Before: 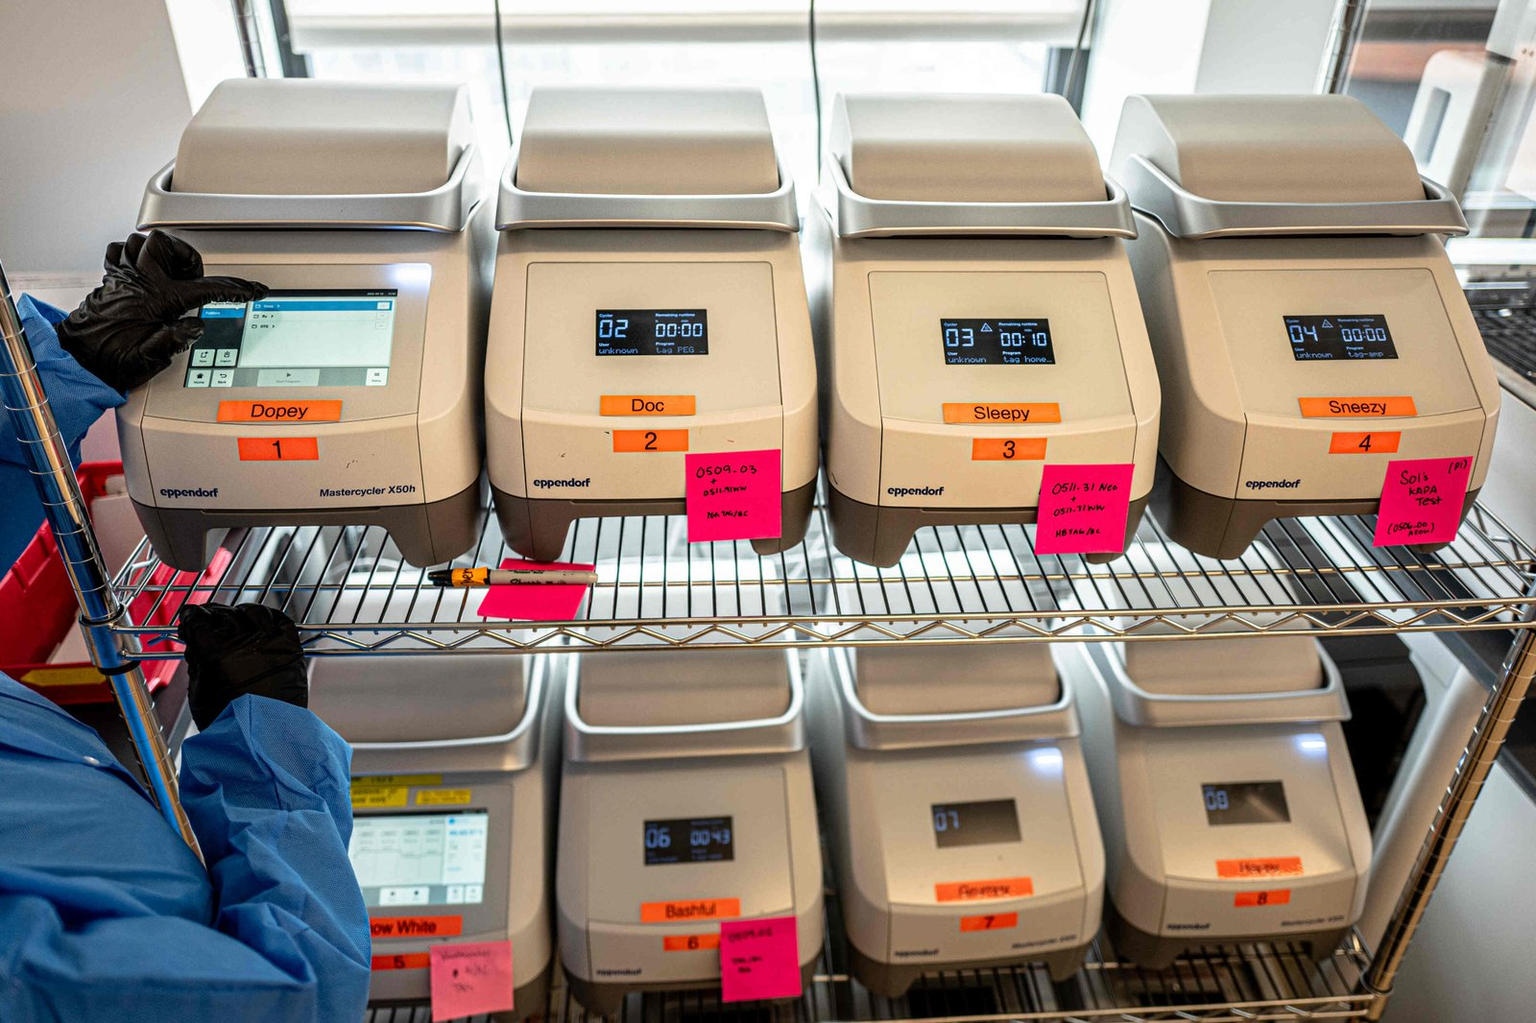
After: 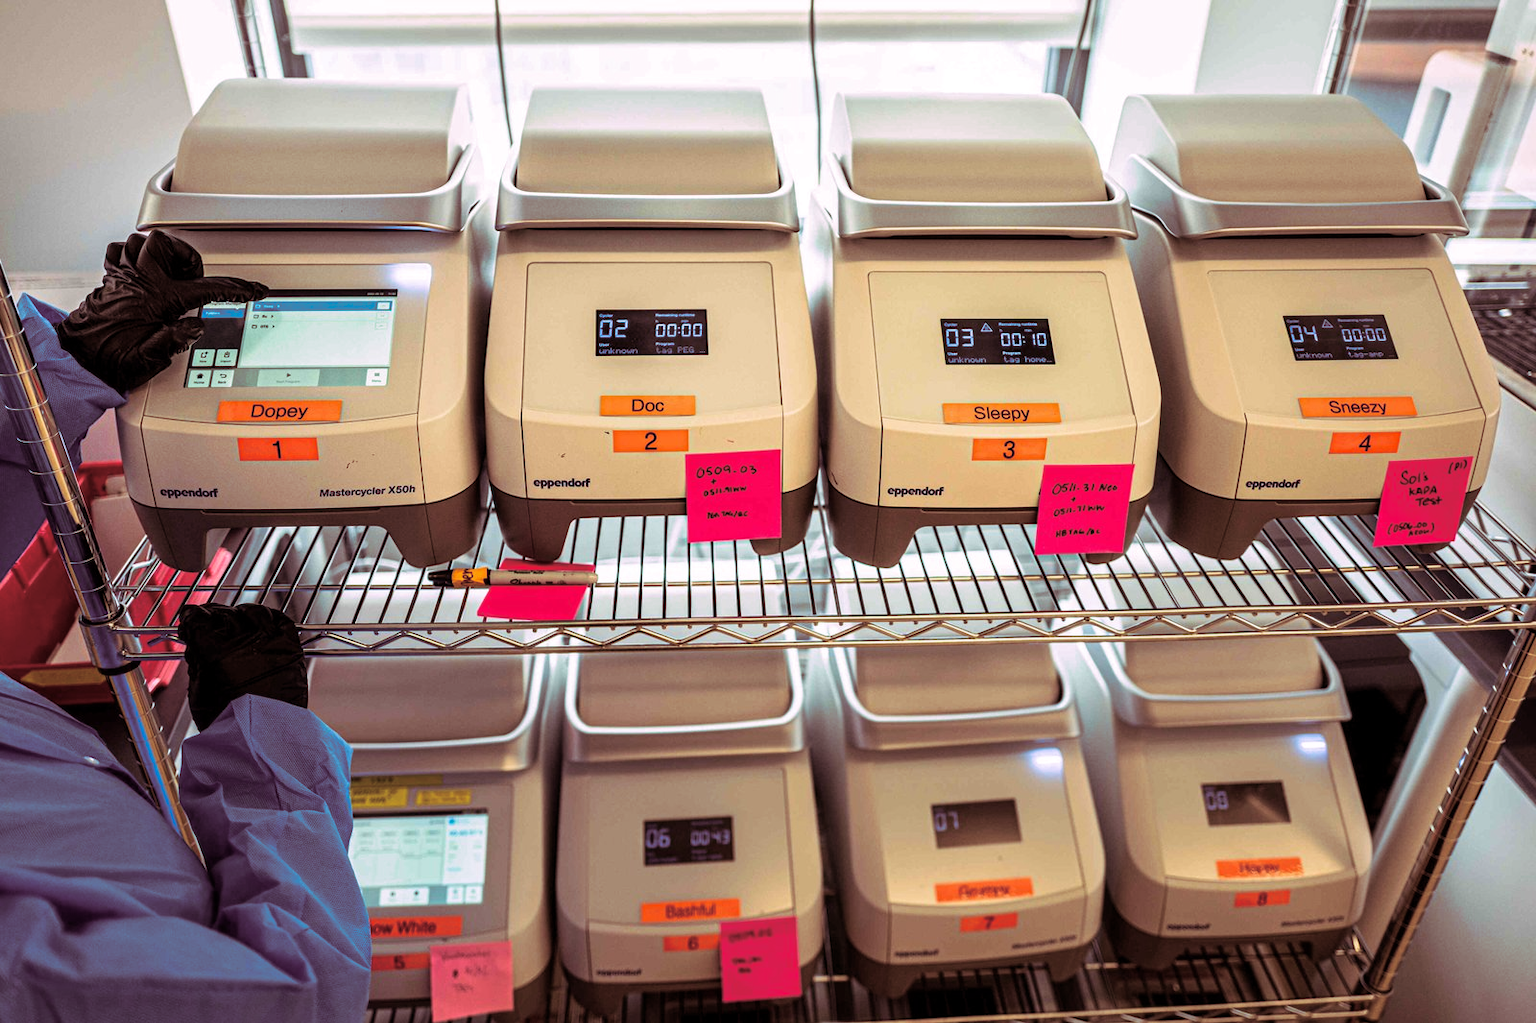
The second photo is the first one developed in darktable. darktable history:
velvia: on, module defaults
split-toning: highlights › hue 298.8°, highlights › saturation 0.73, compress 41.76%
